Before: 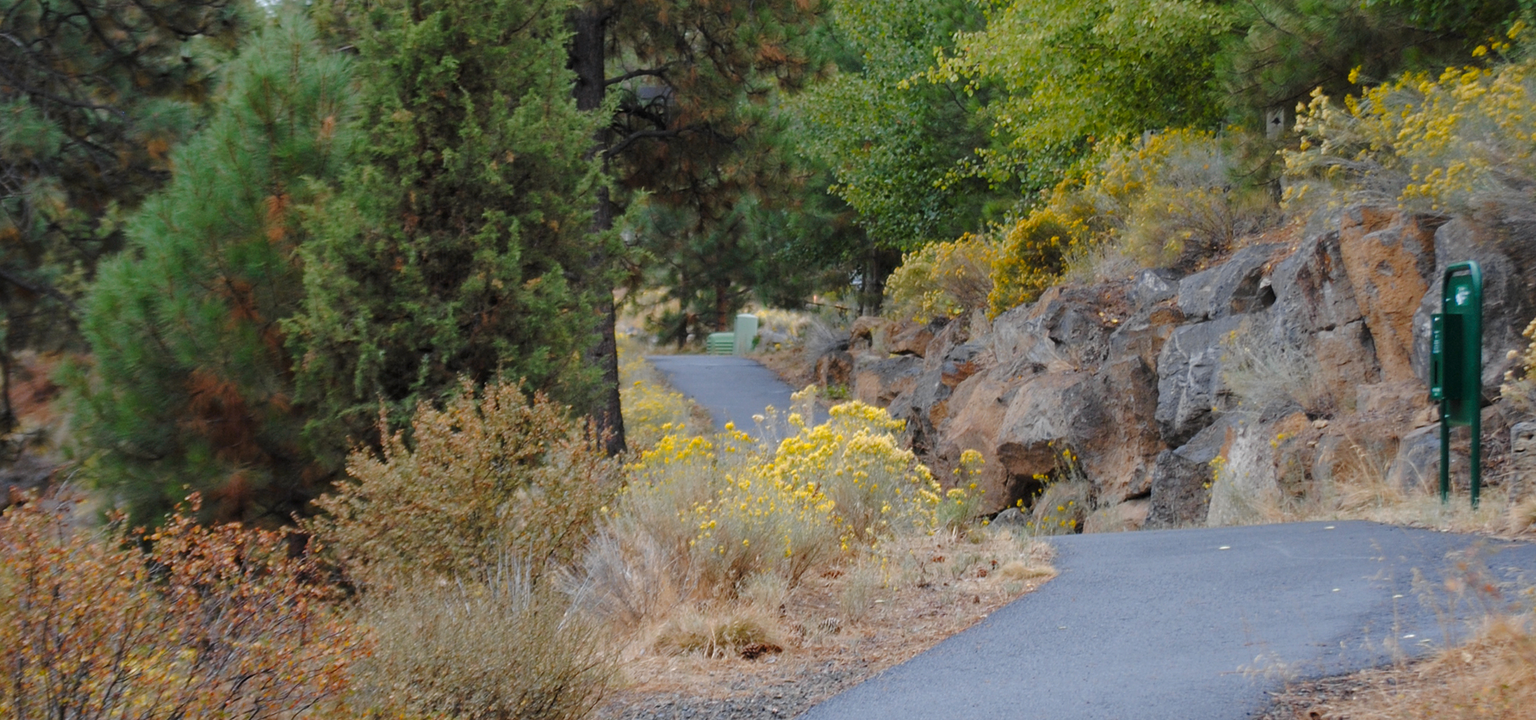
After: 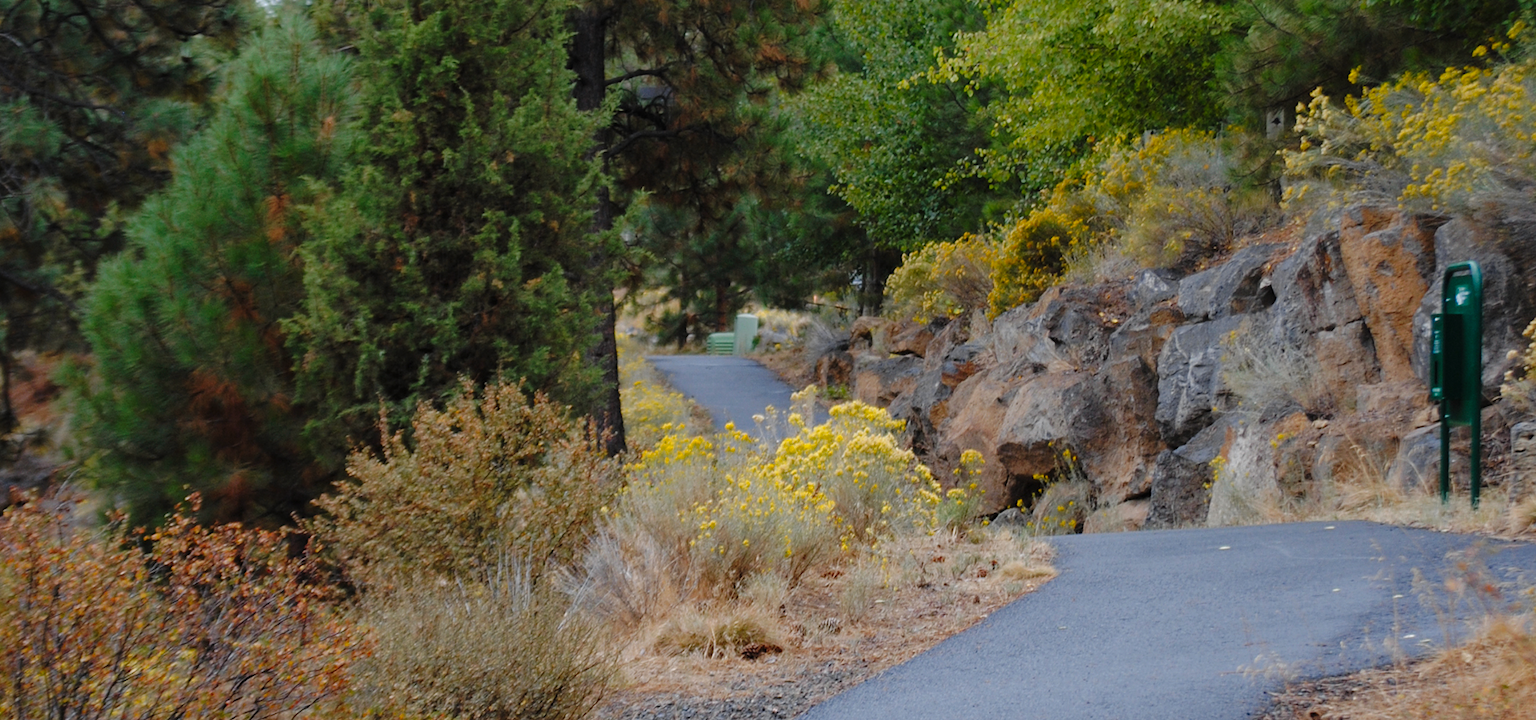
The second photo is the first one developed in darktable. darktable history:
tone curve: curves: ch0 [(0, 0) (0.003, 0.002) (0.011, 0.009) (0.025, 0.019) (0.044, 0.031) (0.069, 0.044) (0.1, 0.061) (0.136, 0.087) (0.177, 0.127) (0.224, 0.172) (0.277, 0.226) (0.335, 0.295) (0.399, 0.367) (0.468, 0.445) (0.543, 0.536) (0.623, 0.626) (0.709, 0.717) (0.801, 0.806) (0.898, 0.889) (1, 1)], preserve colors none
exposure: exposure -0.153 EV, compensate highlight preservation false
